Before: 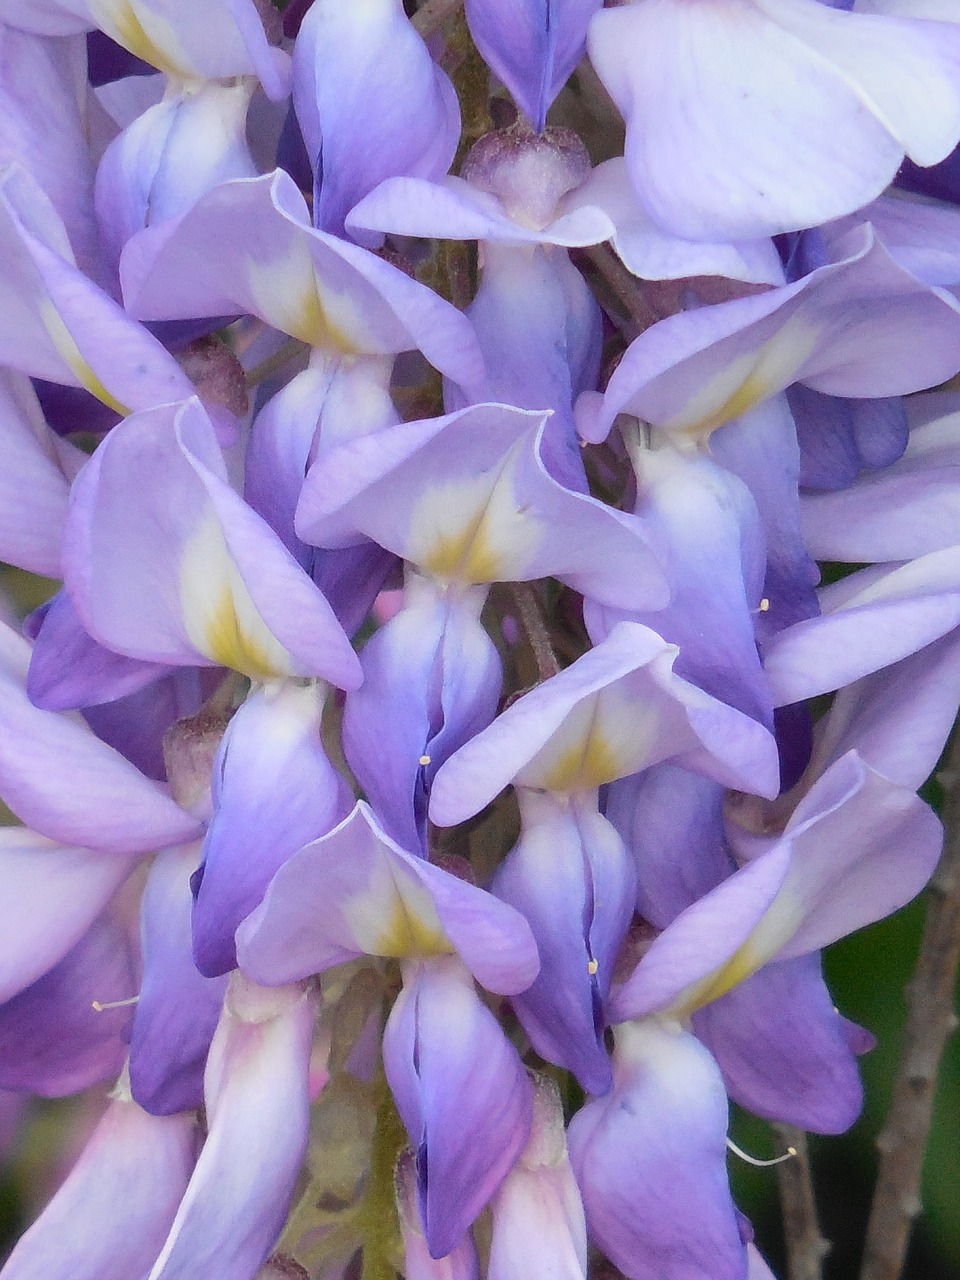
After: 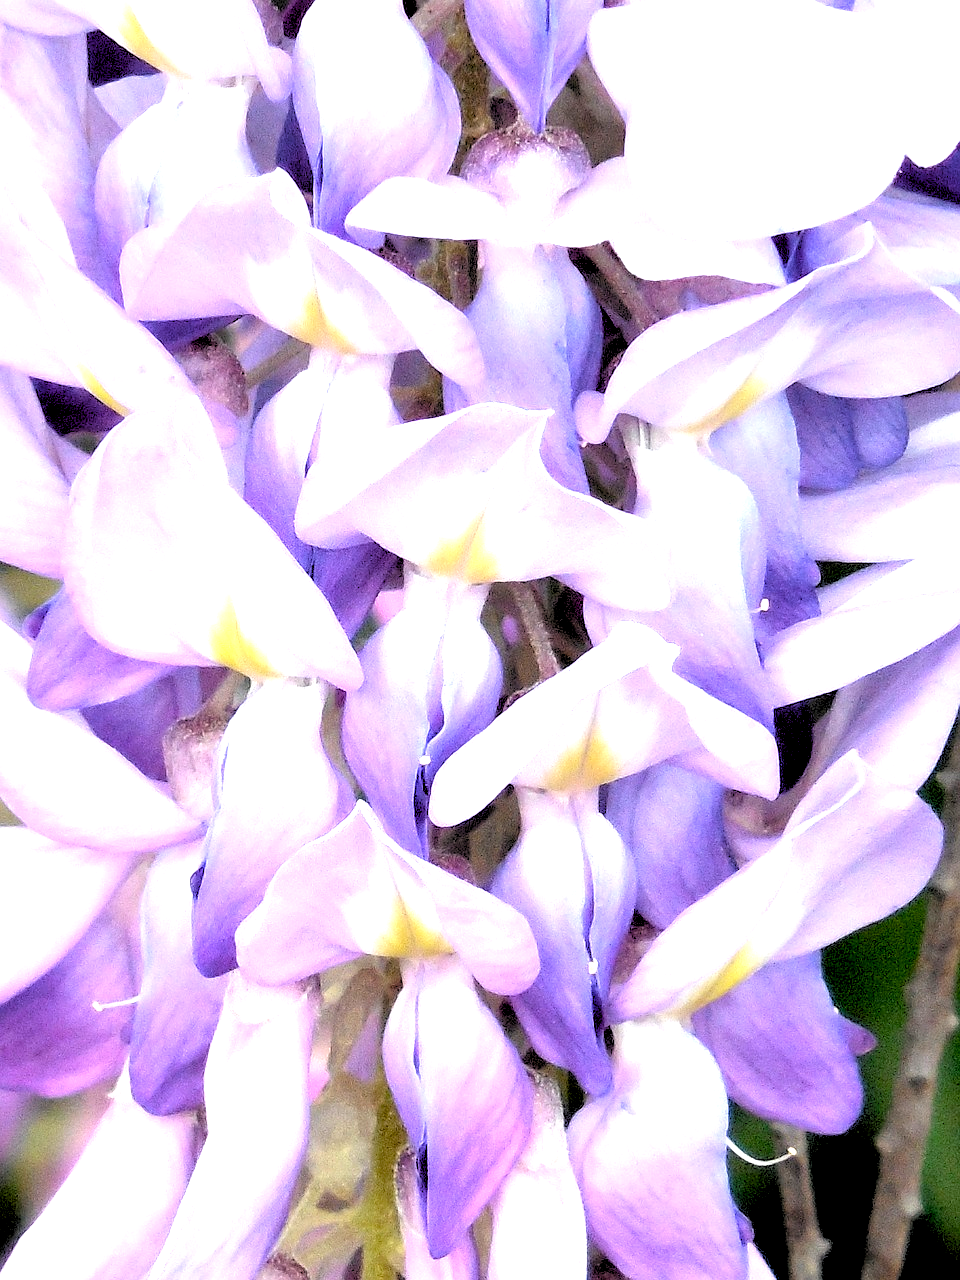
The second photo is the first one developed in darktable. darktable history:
exposure: black level correction 0.009, exposure 1.425 EV, compensate highlight preservation false
rgb levels: levels [[0.034, 0.472, 0.904], [0, 0.5, 1], [0, 0.5, 1]]
